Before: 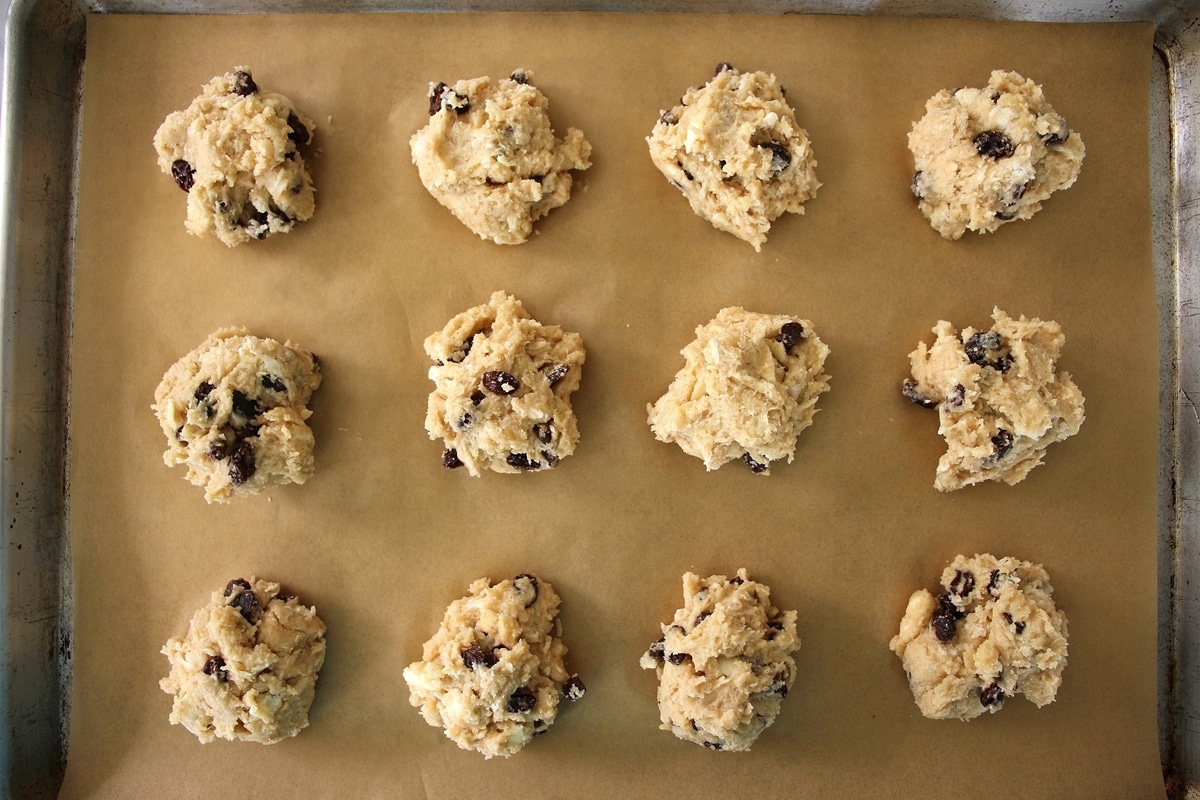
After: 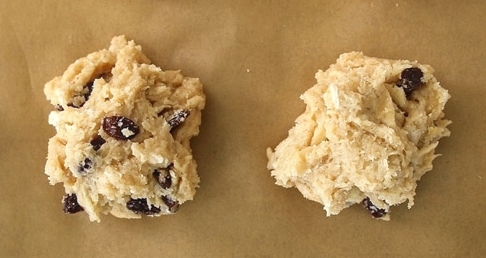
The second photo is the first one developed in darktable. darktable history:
crop: left 31.726%, top 31.961%, right 27.757%, bottom 35.704%
local contrast: detail 110%
